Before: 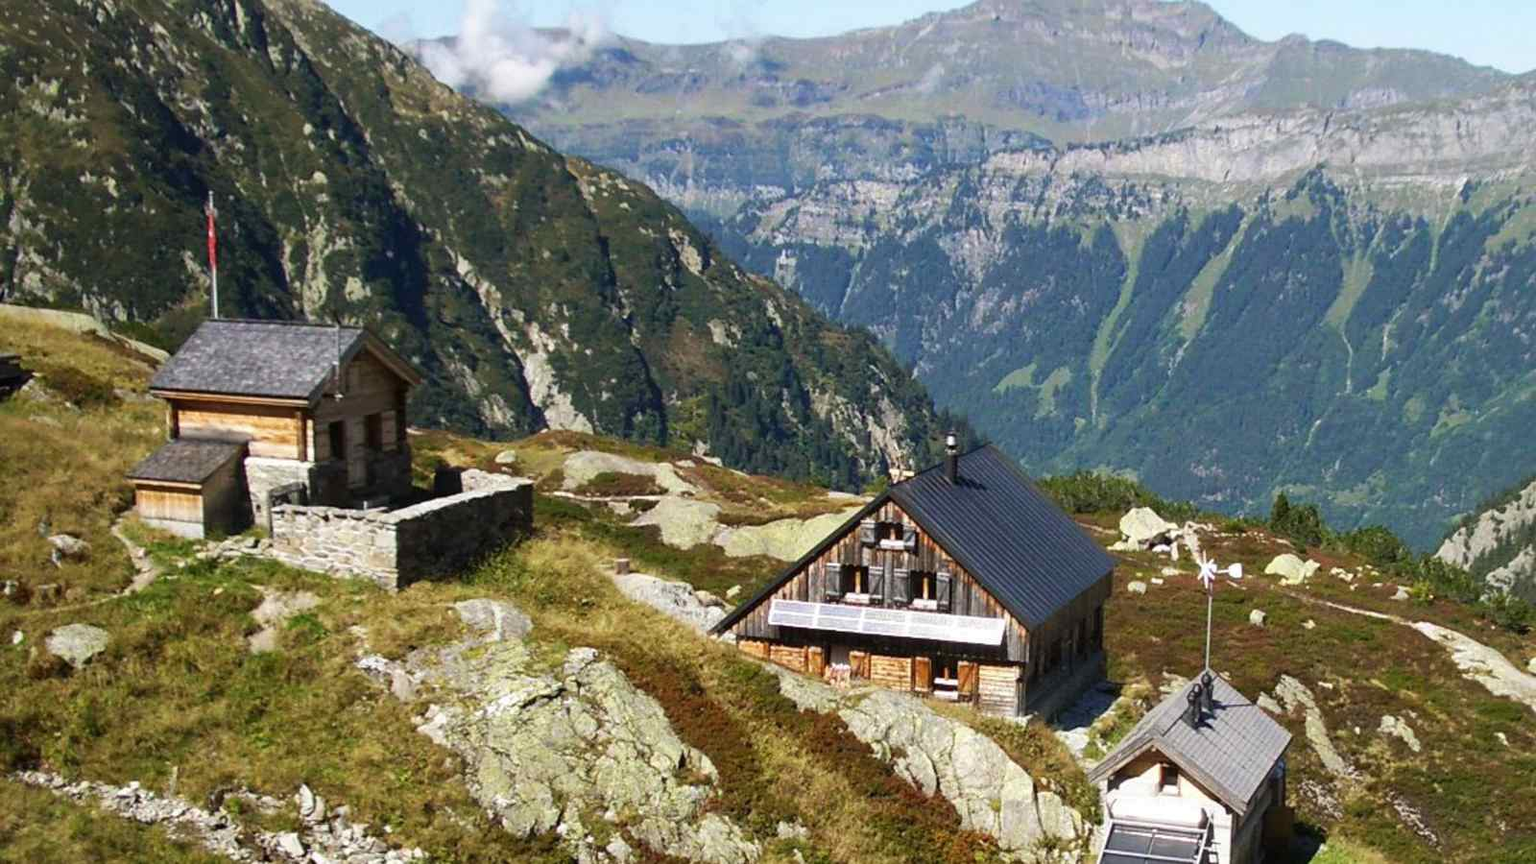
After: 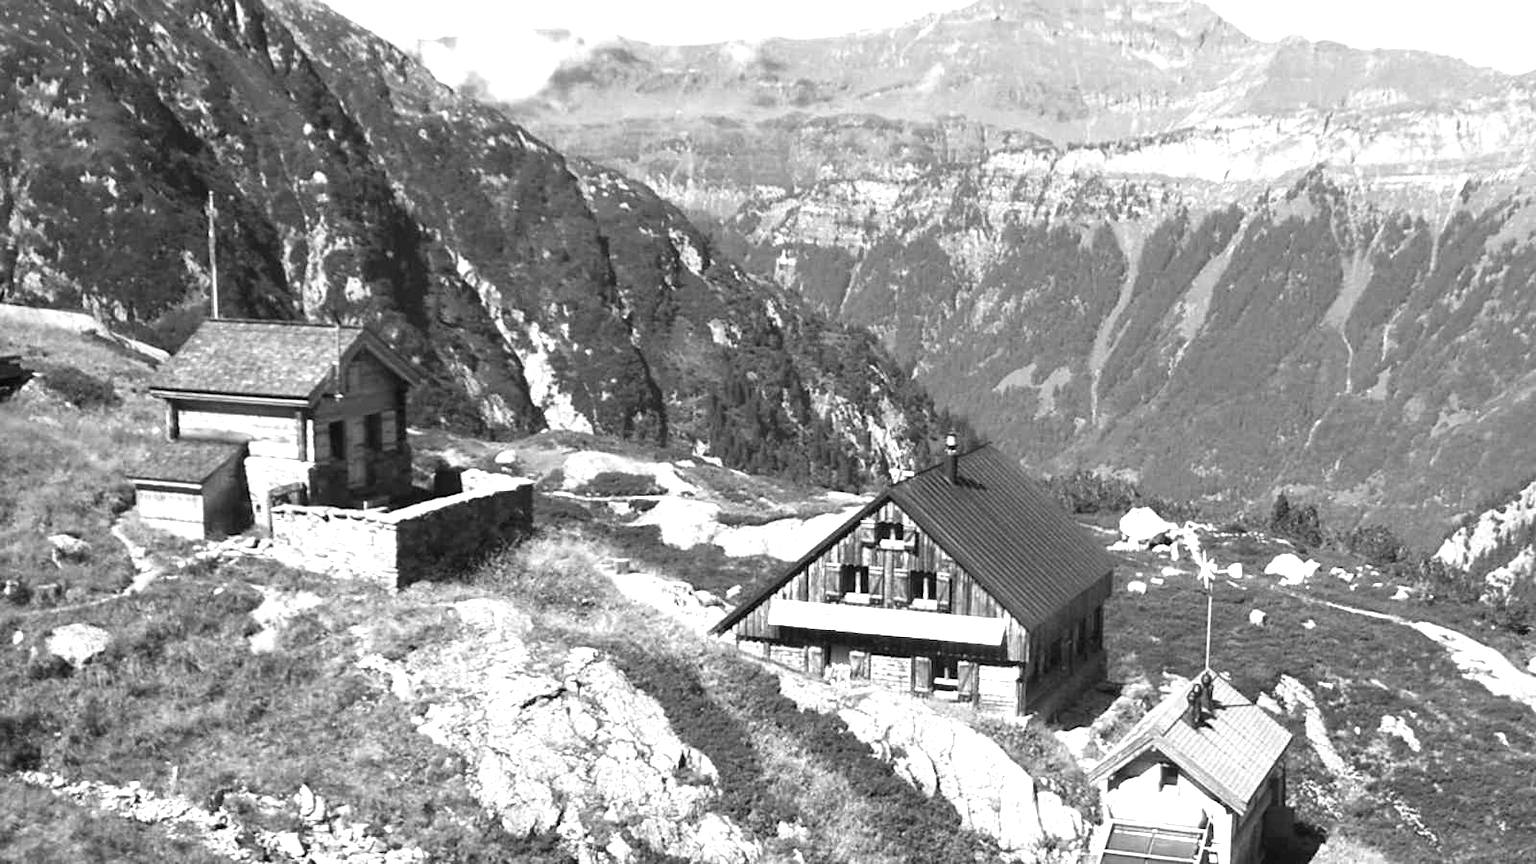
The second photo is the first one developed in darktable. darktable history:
monochrome: a -35.87, b 49.73, size 1.7
exposure: black level correction 0, exposure 1.1 EV, compensate exposure bias true, compensate highlight preservation false
